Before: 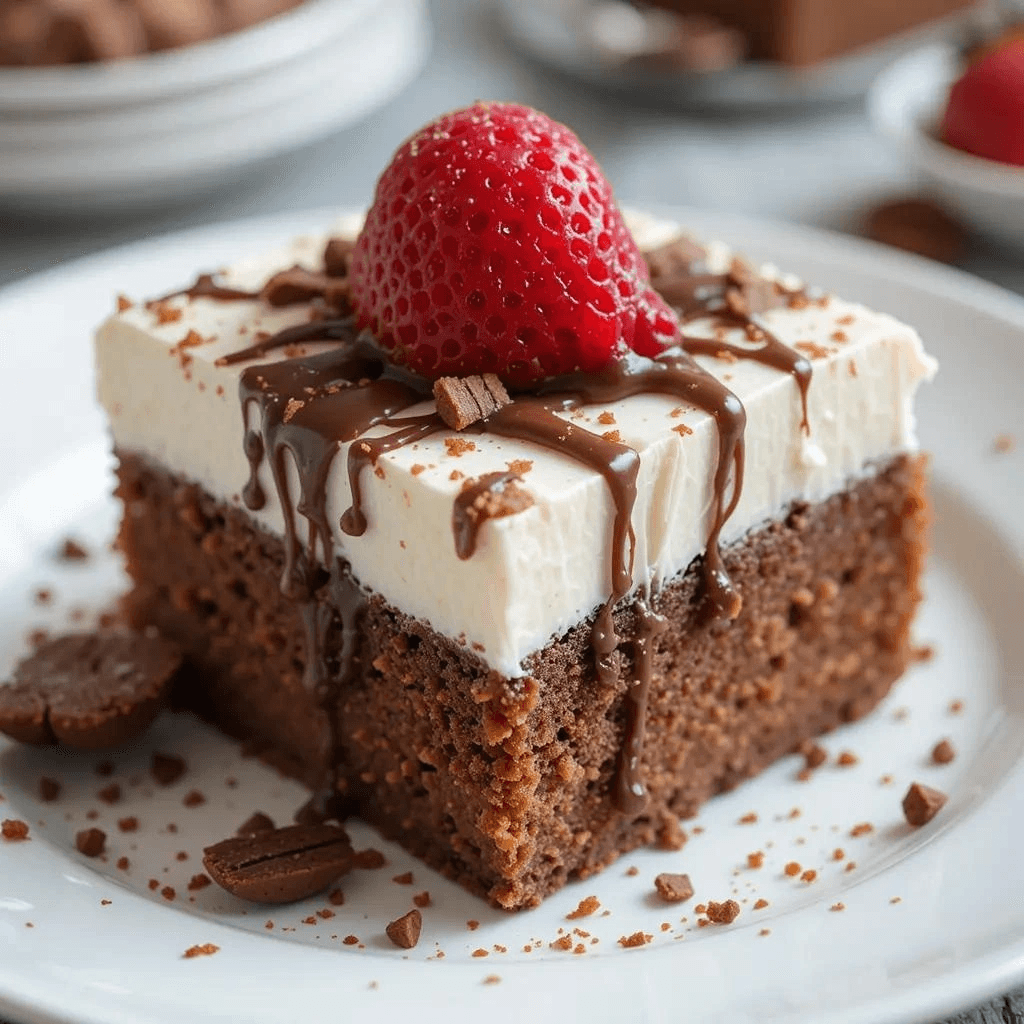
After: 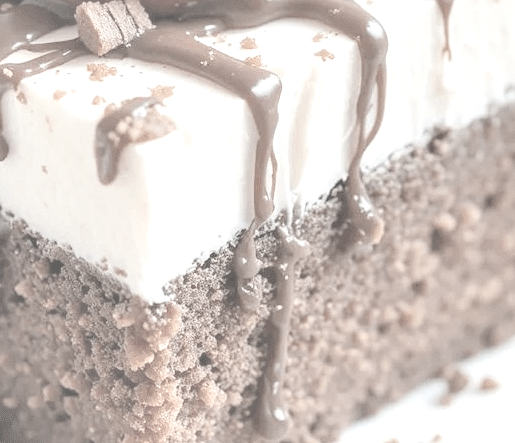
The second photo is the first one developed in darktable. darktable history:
white balance: emerald 1
local contrast: highlights 60%, shadows 60%, detail 160%
contrast brightness saturation: contrast -0.32, brightness 0.75, saturation -0.78
exposure: black level correction 0, exposure 0.9 EV, compensate highlight preservation false
crop: left 35.03%, top 36.625%, right 14.663%, bottom 20.057%
rotate and perspective: automatic cropping original format, crop left 0, crop top 0
